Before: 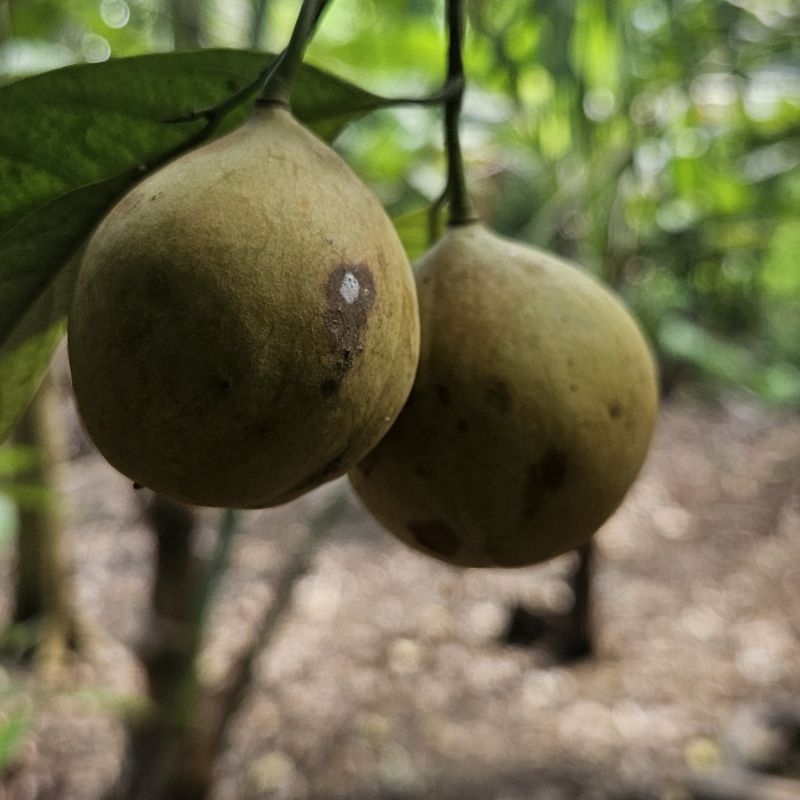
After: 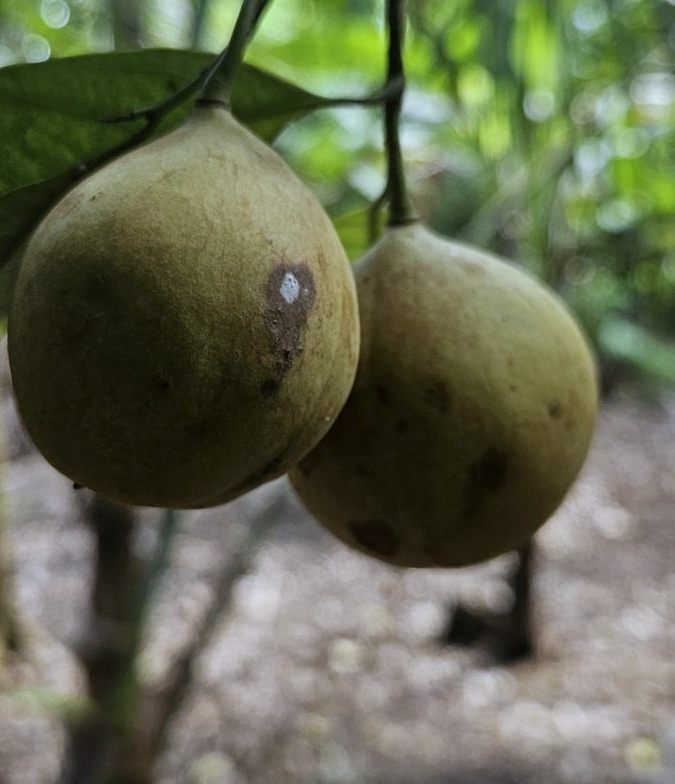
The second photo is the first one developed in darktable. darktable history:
crop: left 7.598%, right 7.873%
white balance: red 0.931, blue 1.11
